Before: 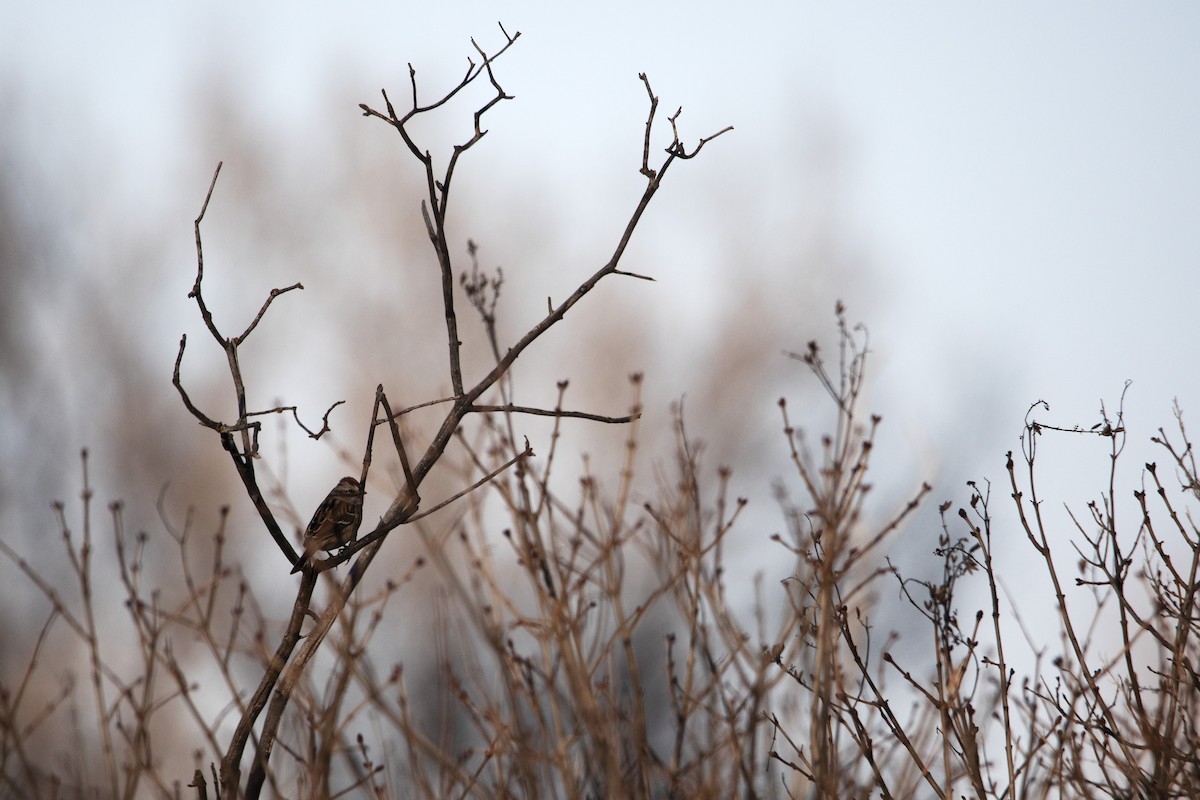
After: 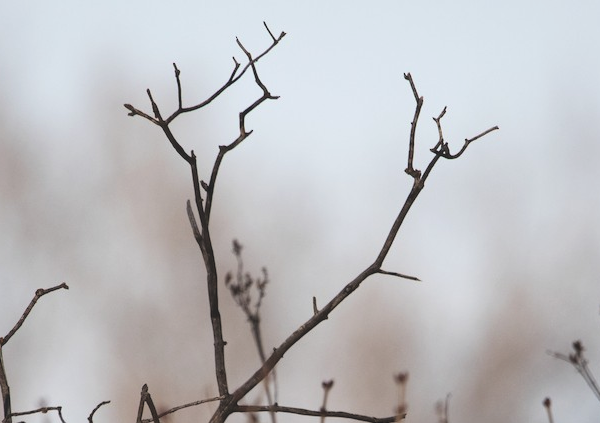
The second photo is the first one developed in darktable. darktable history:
crop: left 19.635%, right 30.31%, bottom 46.732%
exposure: black level correction -0.014, exposure -0.192 EV, compensate exposure bias true, compensate highlight preservation false
